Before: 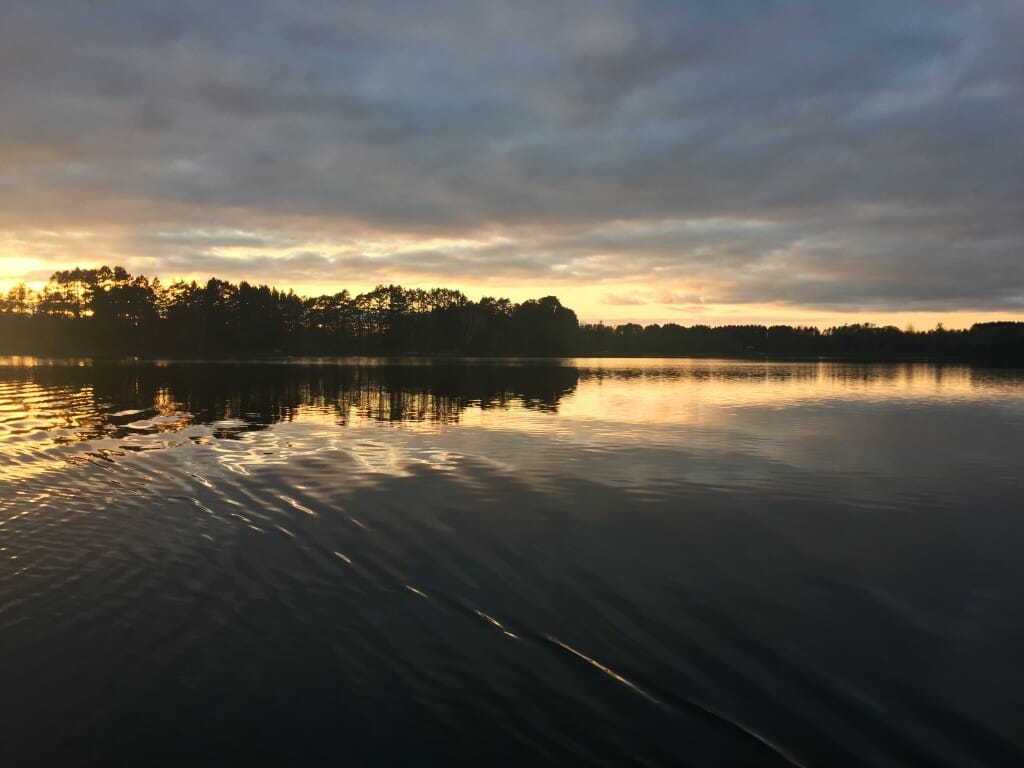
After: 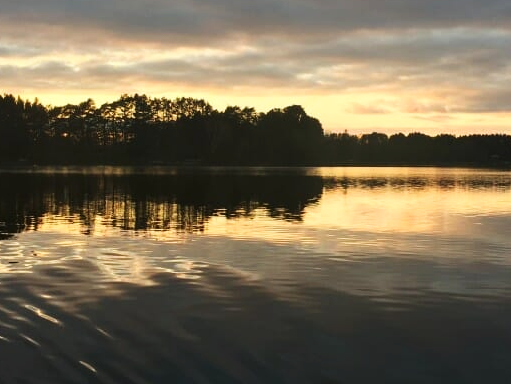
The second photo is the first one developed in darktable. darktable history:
crop: left 25%, top 25%, right 25%, bottom 25%
rotate and perspective: crop left 0, crop top 0
tone curve: curves: ch0 [(0, 0) (0.08, 0.06) (0.17, 0.14) (0.5, 0.5) (0.83, 0.86) (0.92, 0.94) (1, 1)], preserve colors none
